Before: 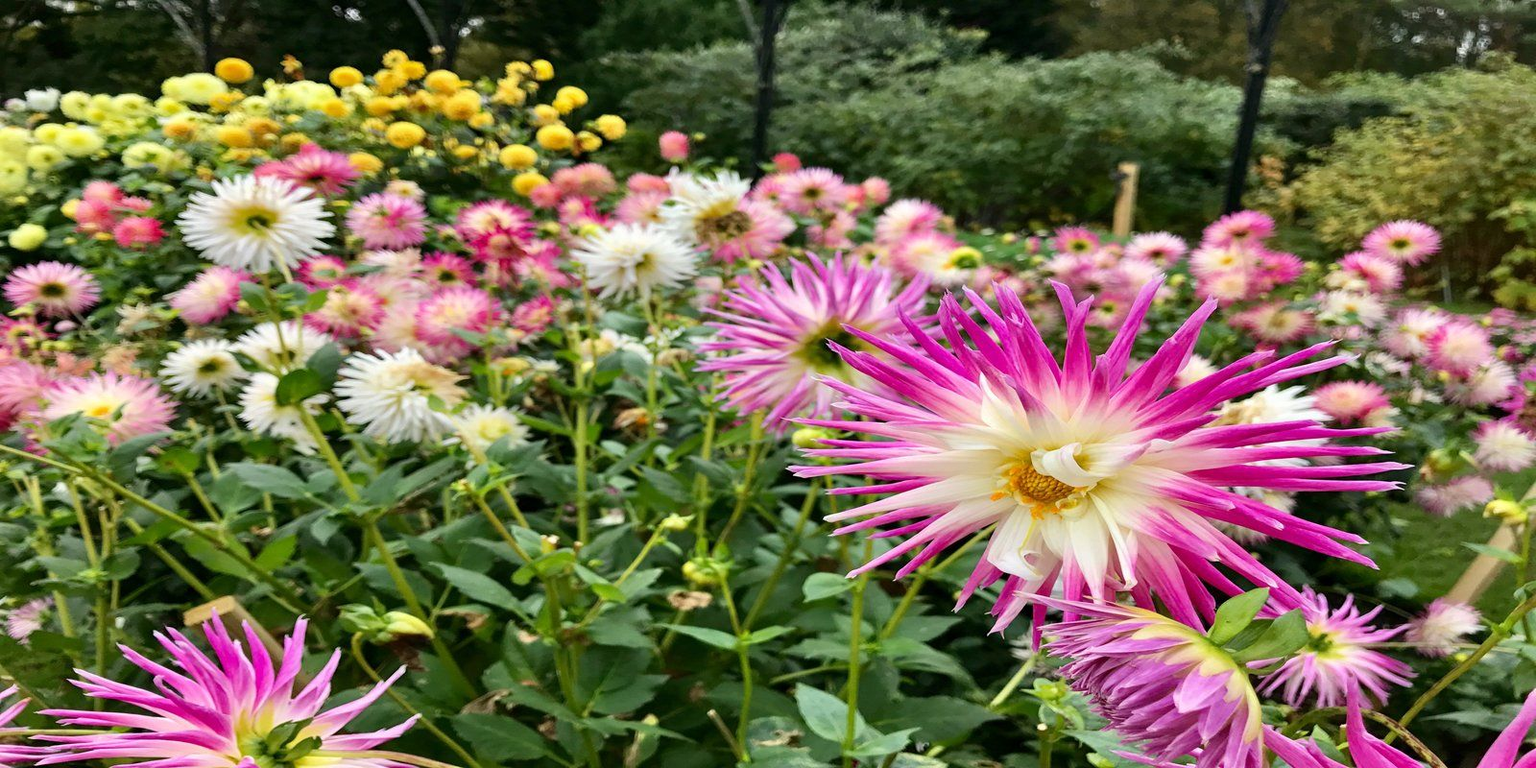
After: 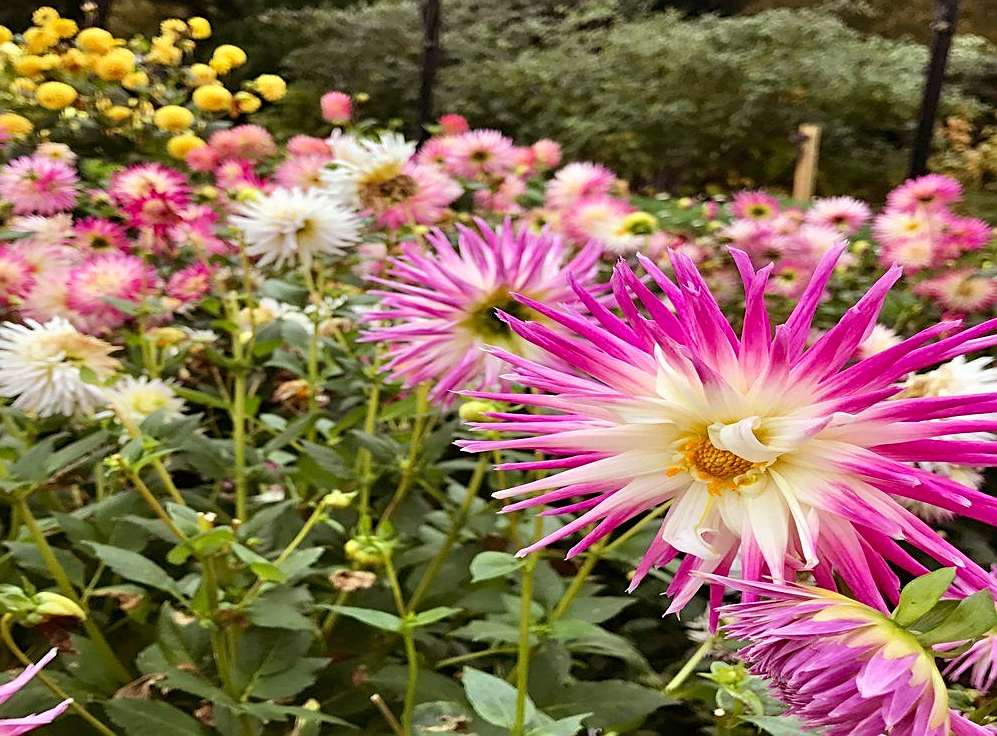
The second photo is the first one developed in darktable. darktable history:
rgb levels: mode RGB, independent channels, levels [[0, 0.474, 1], [0, 0.5, 1], [0, 0.5, 1]]
sharpen: on, module defaults
crop and rotate: left 22.918%, top 5.629%, right 14.711%, bottom 2.247%
